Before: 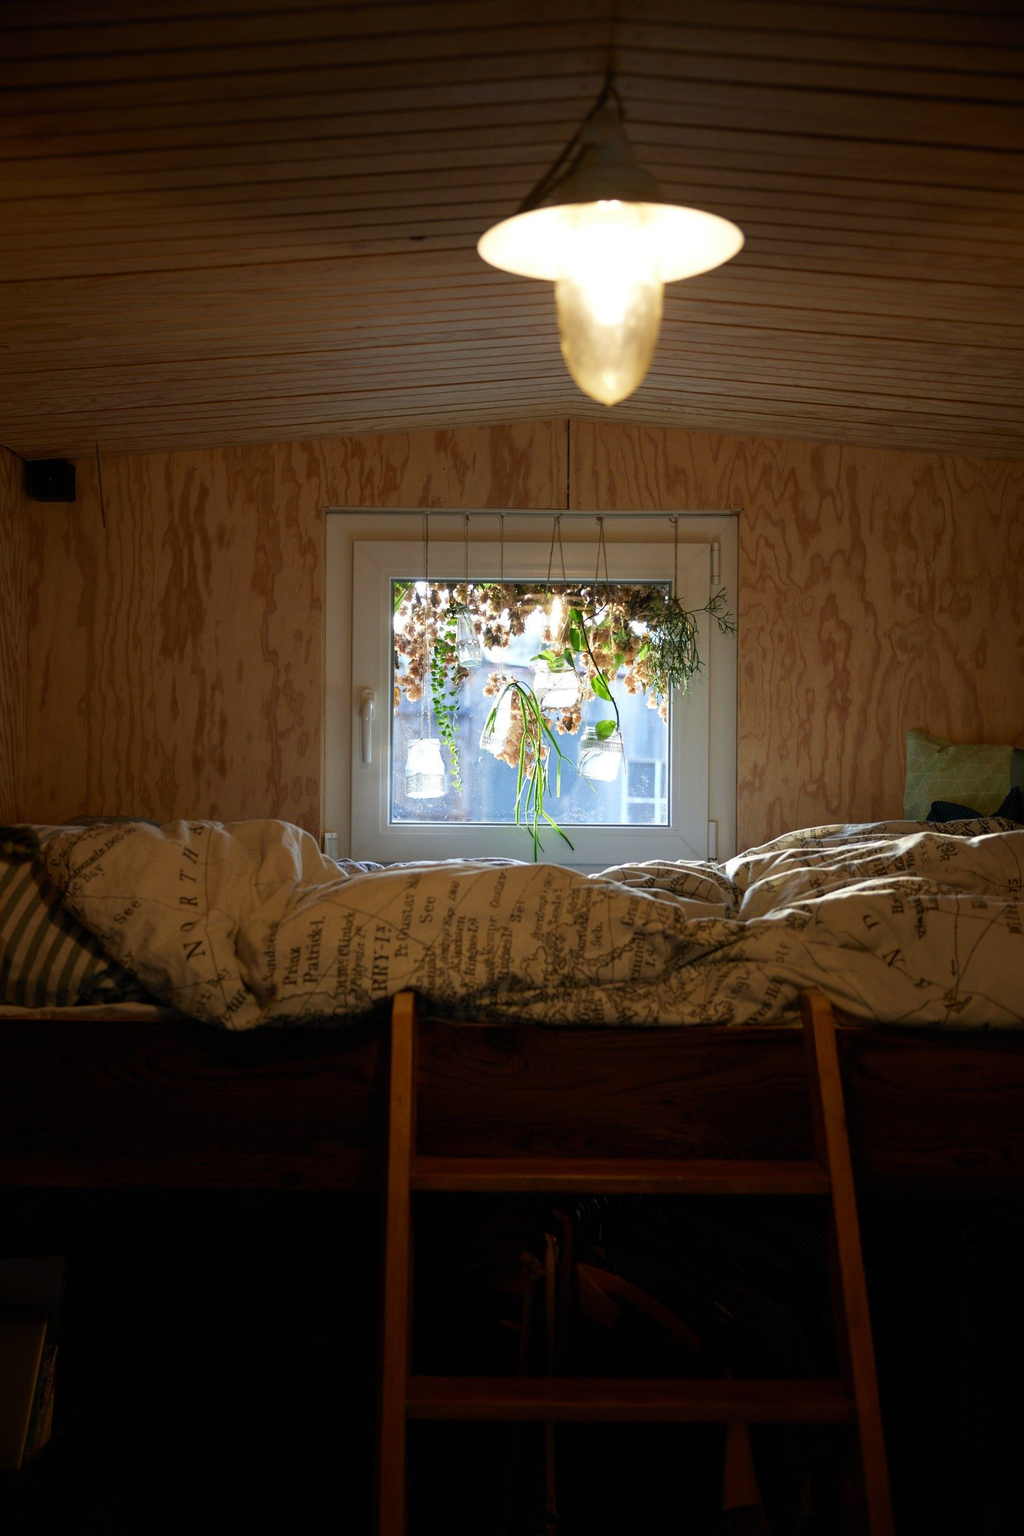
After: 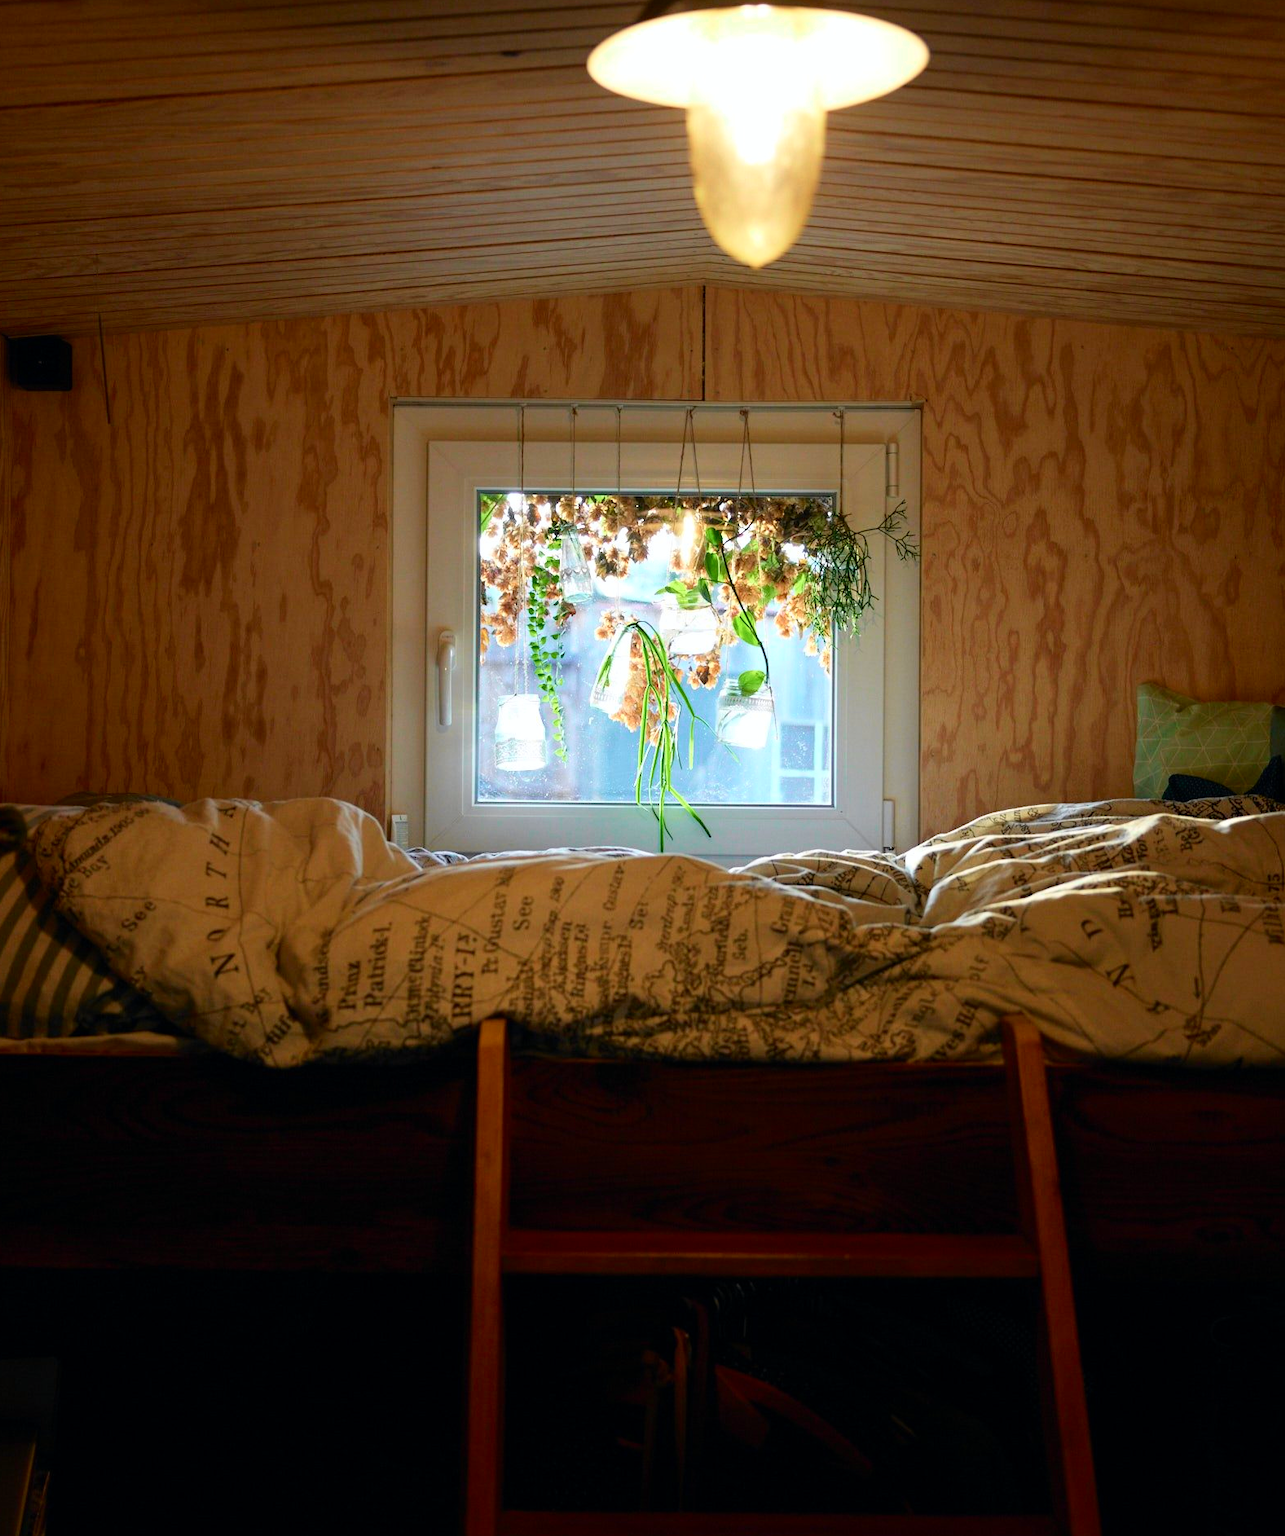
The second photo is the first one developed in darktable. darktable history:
tone curve: curves: ch0 [(0, 0) (0.051, 0.047) (0.102, 0.099) (0.228, 0.262) (0.446, 0.527) (0.695, 0.778) (0.908, 0.946) (1, 1)]; ch1 [(0, 0) (0.339, 0.298) (0.402, 0.363) (0.453, 0.413) (0.485, 0.469) (0.494, 0.493) (0.504, 0.501) (0.525, 0.533) (0.563, 0.591) (0.597, 0.631) (1, 1)]; ch2 [(0, 0) (0.48, 0.48) (0.504, 0.5) (0.539, 0.554) (0.59, 0.628) (0.642, 0.682) (0.824, 0.815) (1, 1)], color space Lab, independent channels, preserve colors none
crop and rotate: left 1.868%, top 12.803%, right 0.143%, bottom 9.091%
